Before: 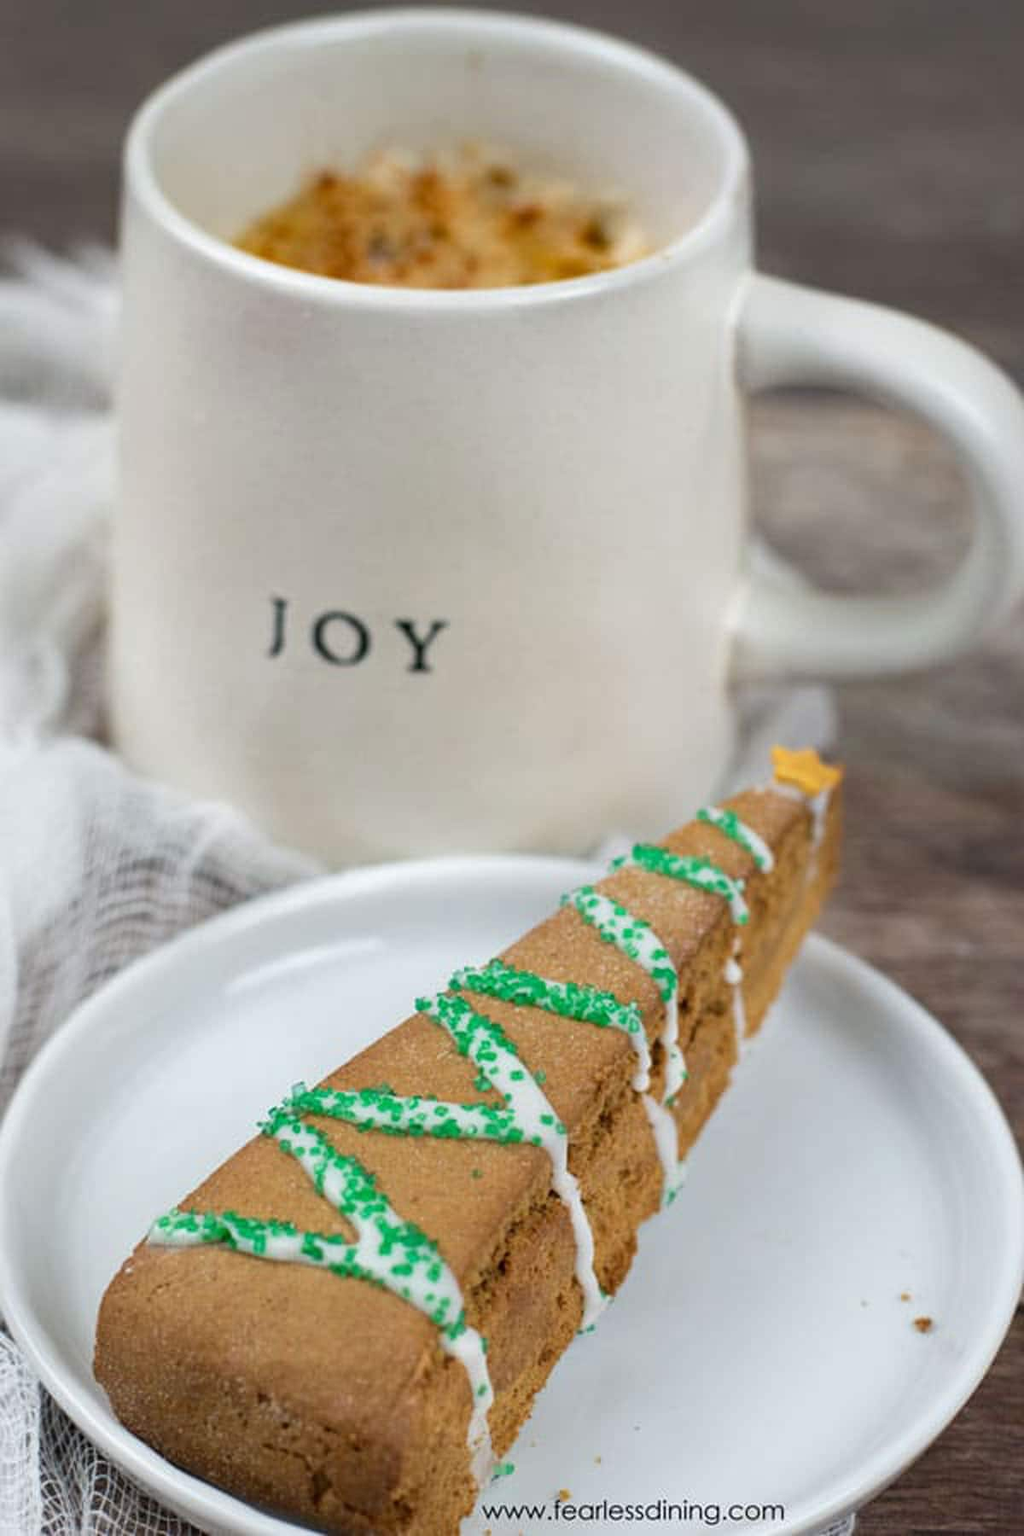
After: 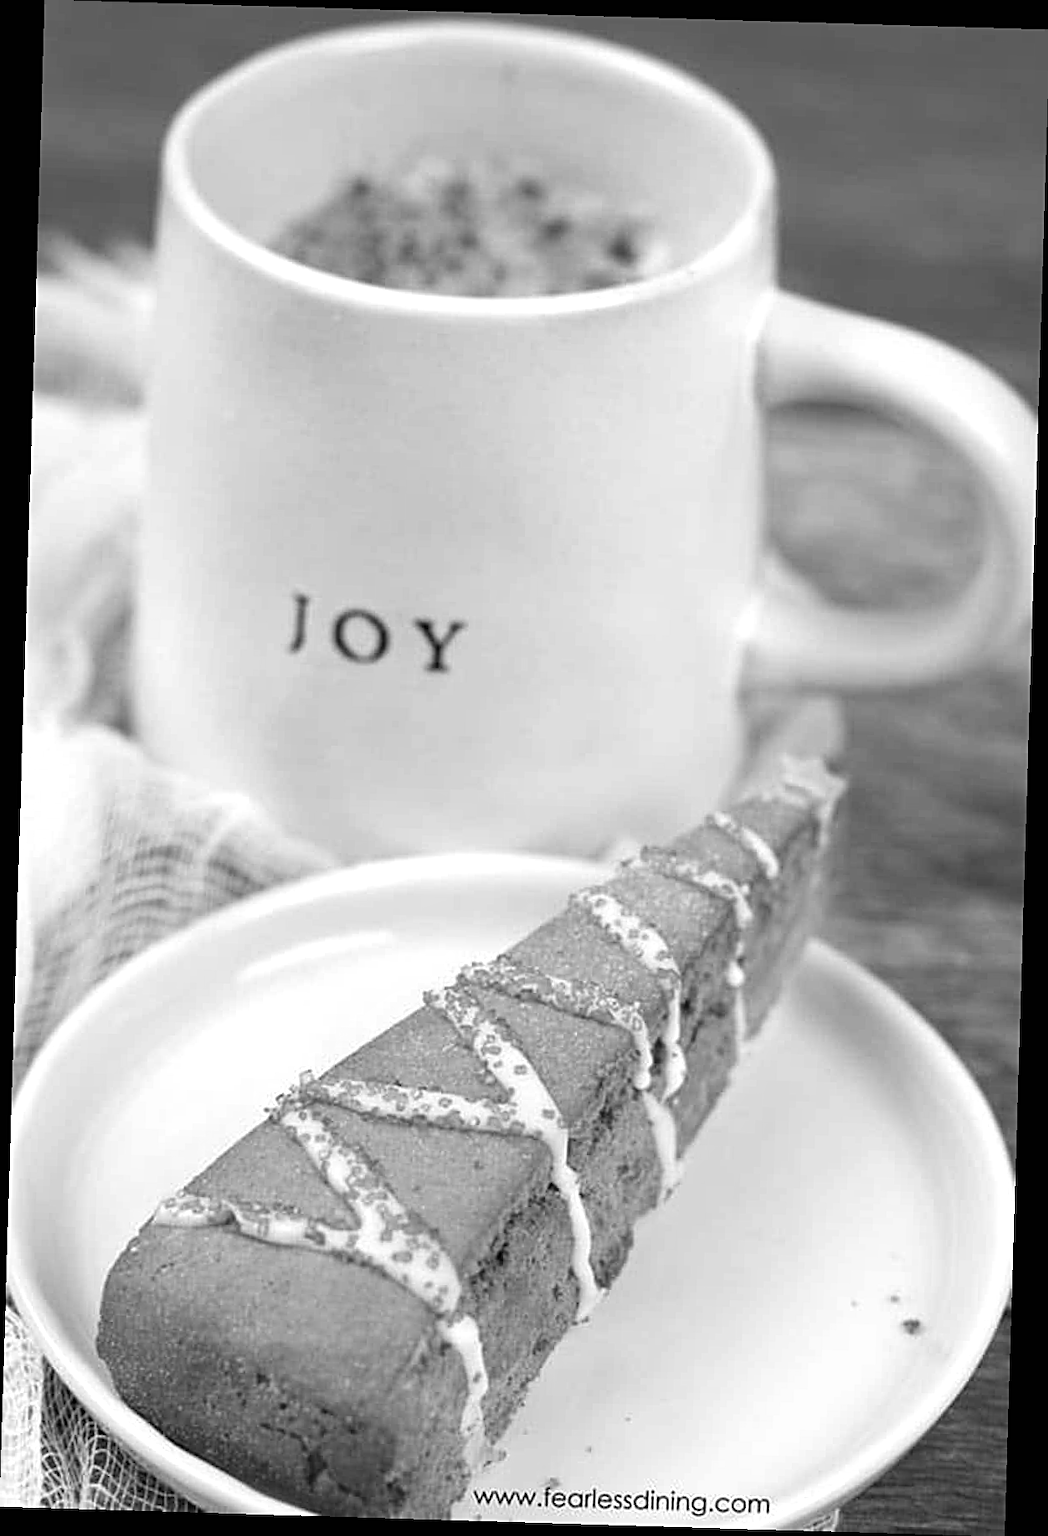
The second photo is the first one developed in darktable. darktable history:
sharpen: on, module defaults
exposure: black level correction 0, exposure 0.5 EV, compensate exposure bias true, compensate highlight preservation false
monochrome: a 32, b 64, size 2.3
rotate and perspective: rotation 1.72°, automatic cropping off
